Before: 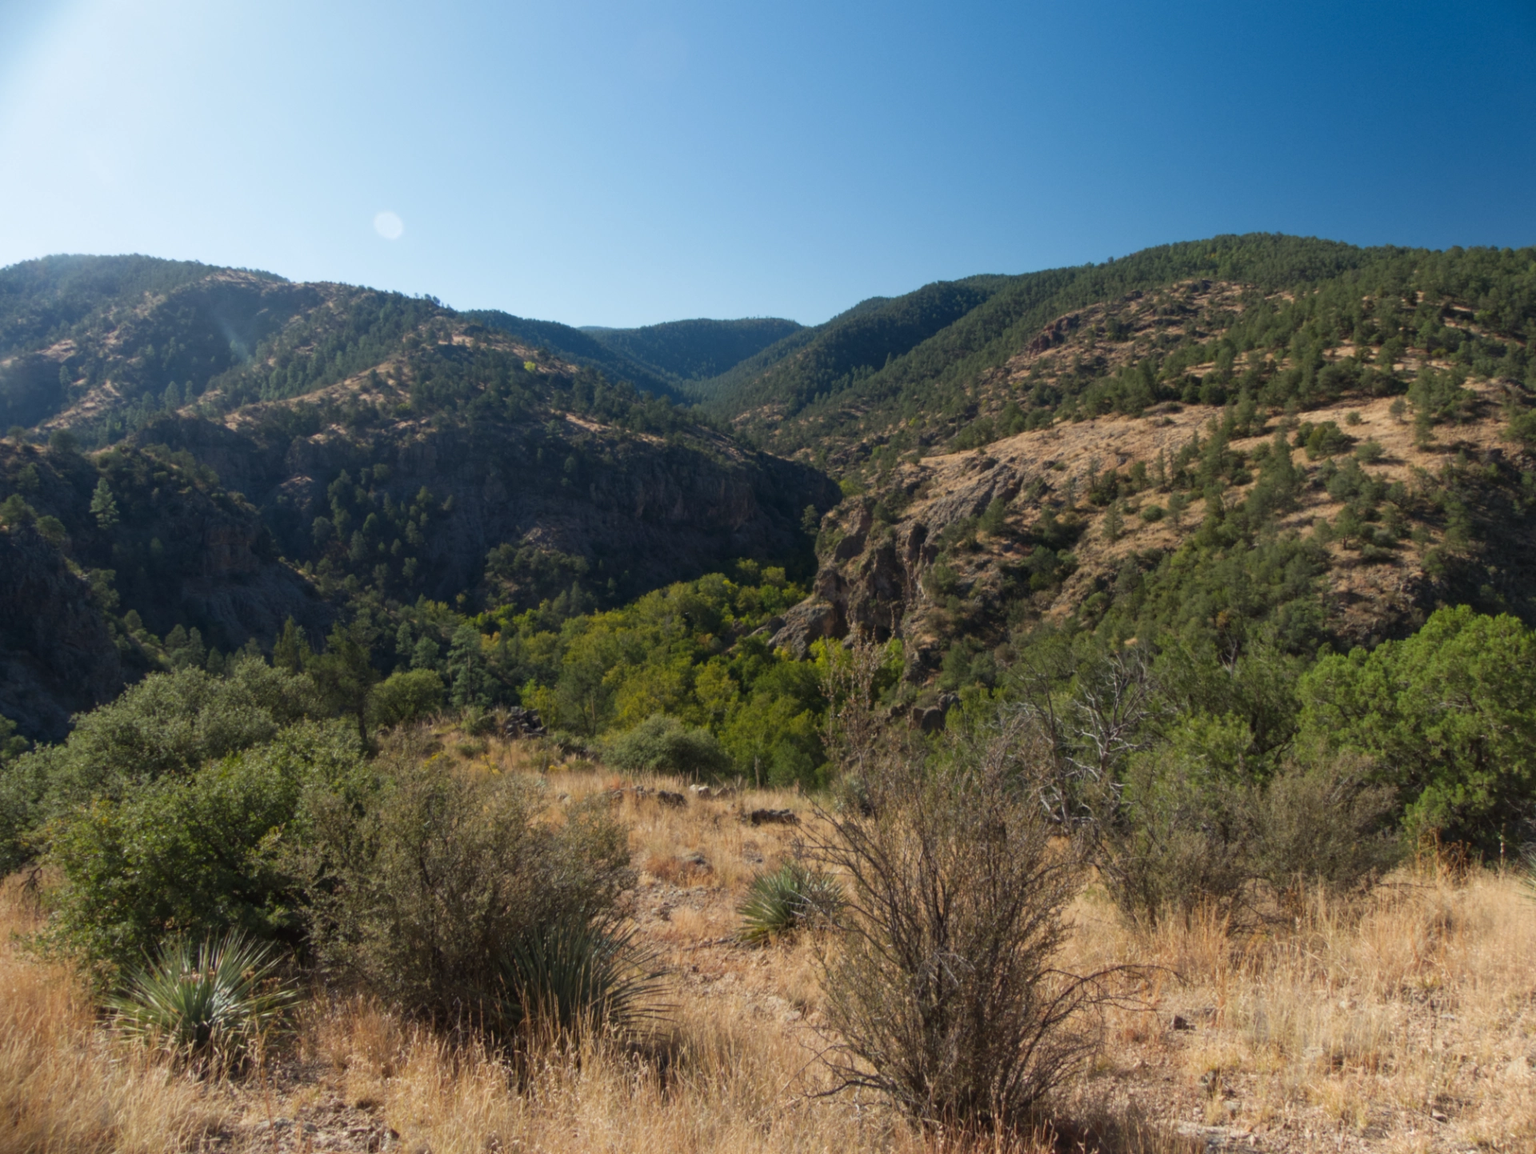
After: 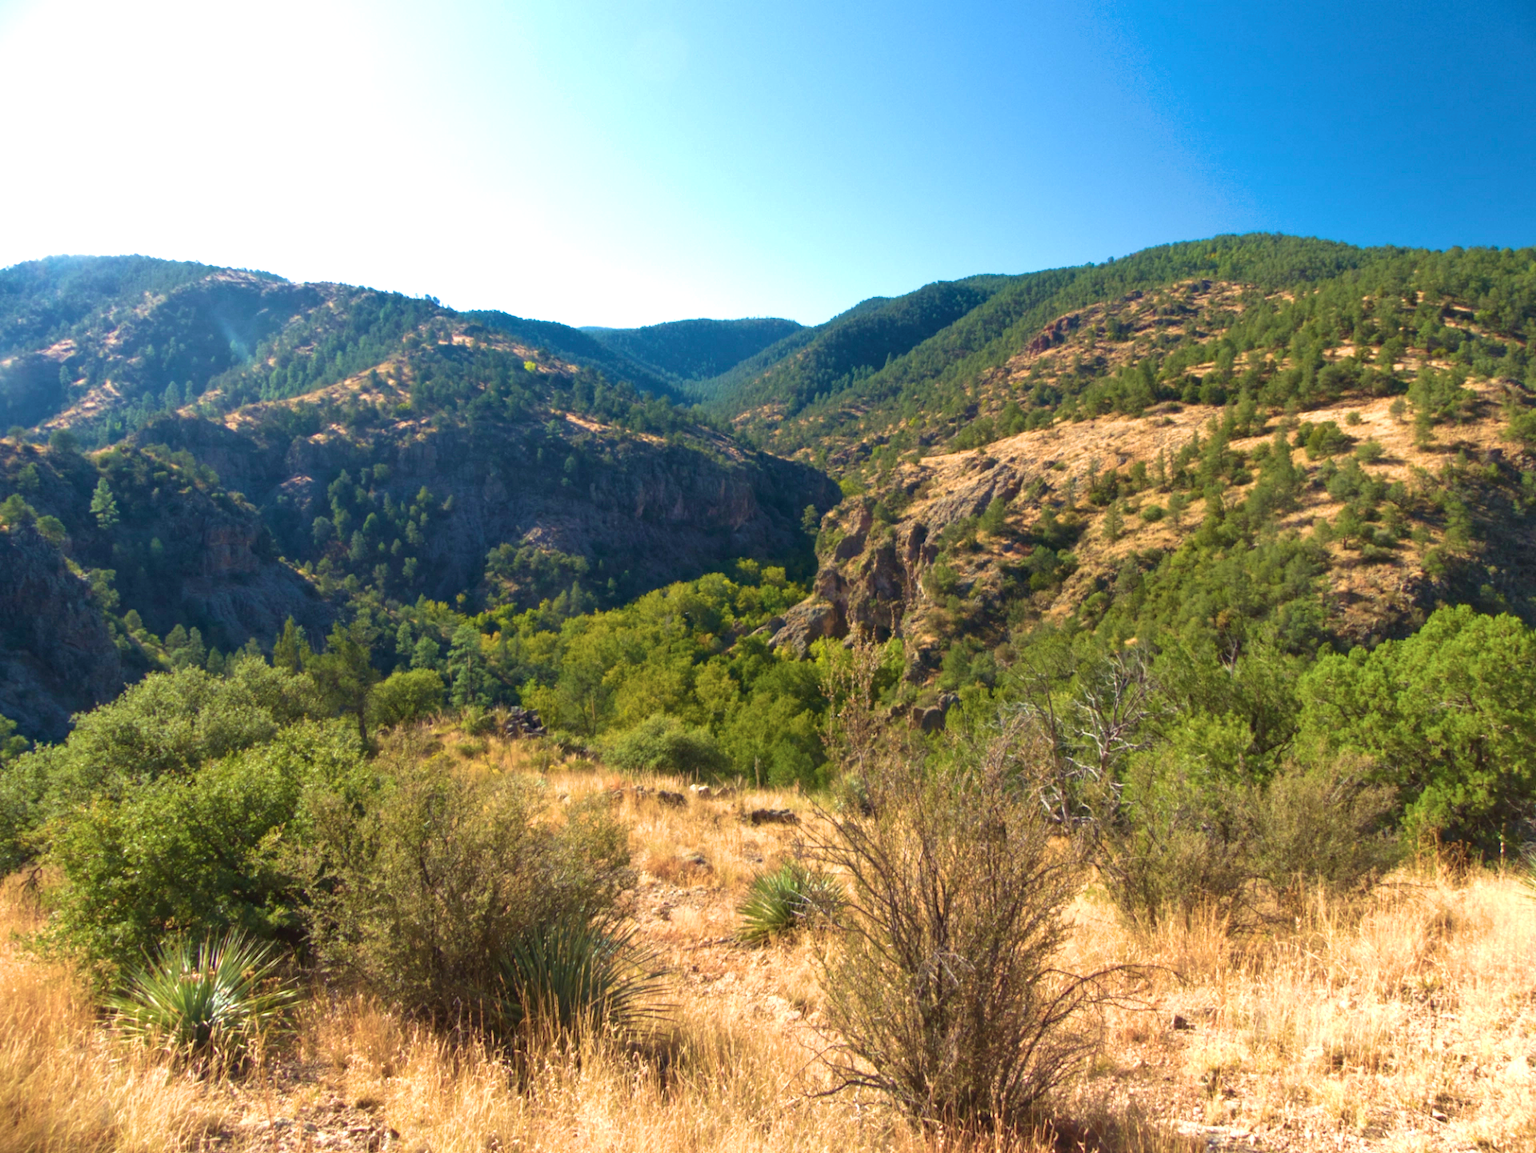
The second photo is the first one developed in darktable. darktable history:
shadows and highlights: shadows 37.24, highlights -27.53, soften with gaussian
velvia: strength 67.41%, mid-tones bias 0.972
exposure: exposure 0.997 EV, compensate exposure bias true, compensate highlight preservation false
